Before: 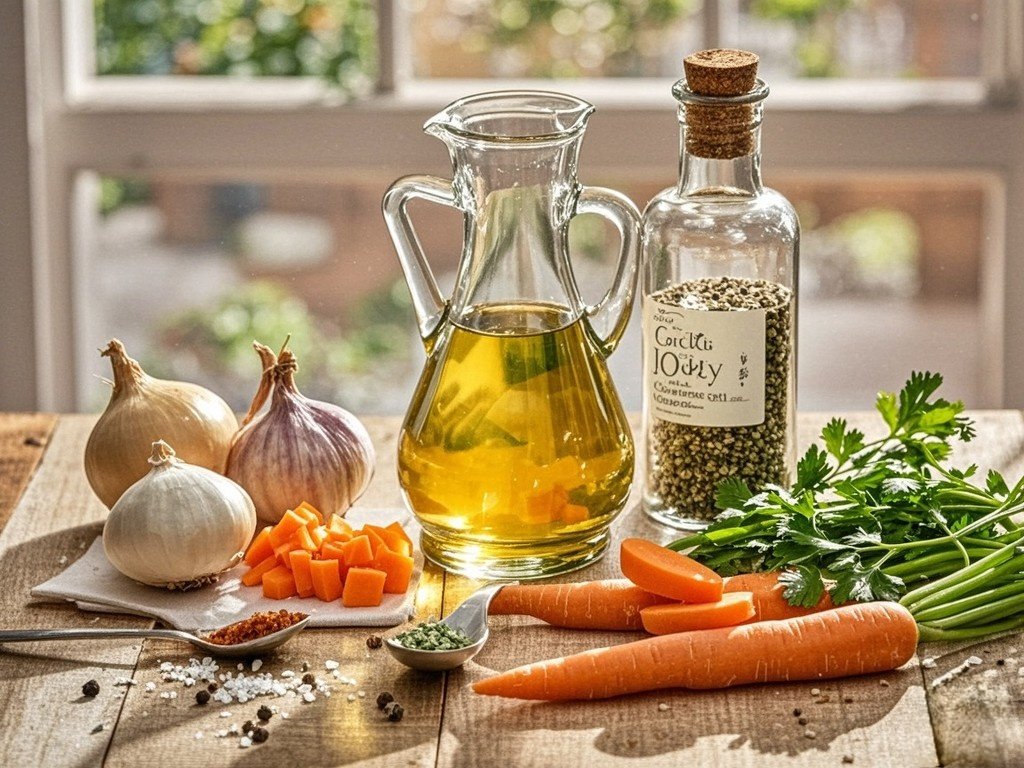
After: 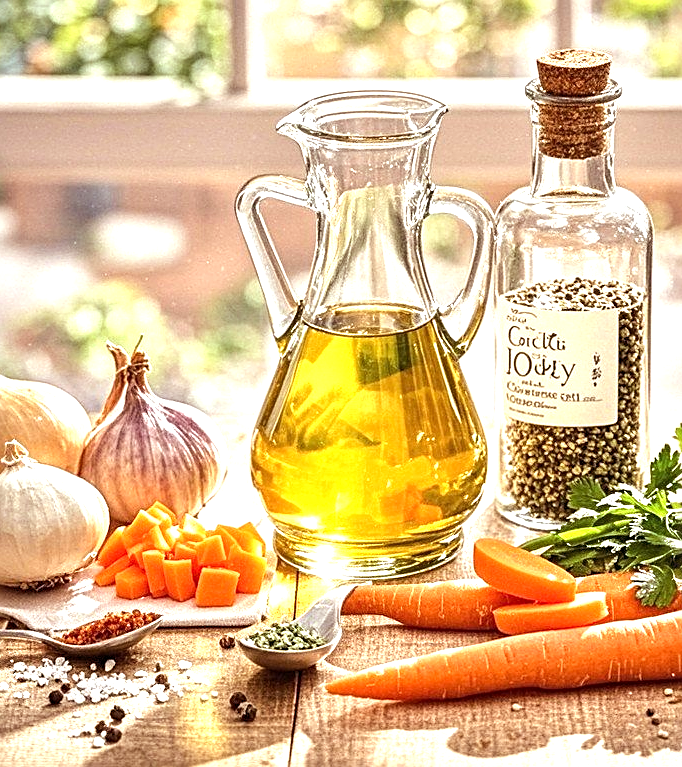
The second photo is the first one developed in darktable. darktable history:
rgb levels: mode RGB, independent channels, levels [[0, 0.474, 1], [0, 0.5, 1], [0, 0.5, 1]]
sharpen: on, module defaults
exposure: black level correction 0, exposure 0.7 EV, compensate exposure bias true, compensate highlight preservation false
crop and rotate: left 14.385%, right 18.948%
tone equalizer: -8 EV -0.417 EV, -7 EV -0.389 EV, -6 EV -0.333 EV, -5 EV -0.222 EV, -3 EV 0.222 EV, -2 EV 0.333 EV, -1 EV 0.389 EV, +0 EV 0.417 EV, edges refinement/feathering 500, mask exposure compensation -1.25 EV, preserve details no
